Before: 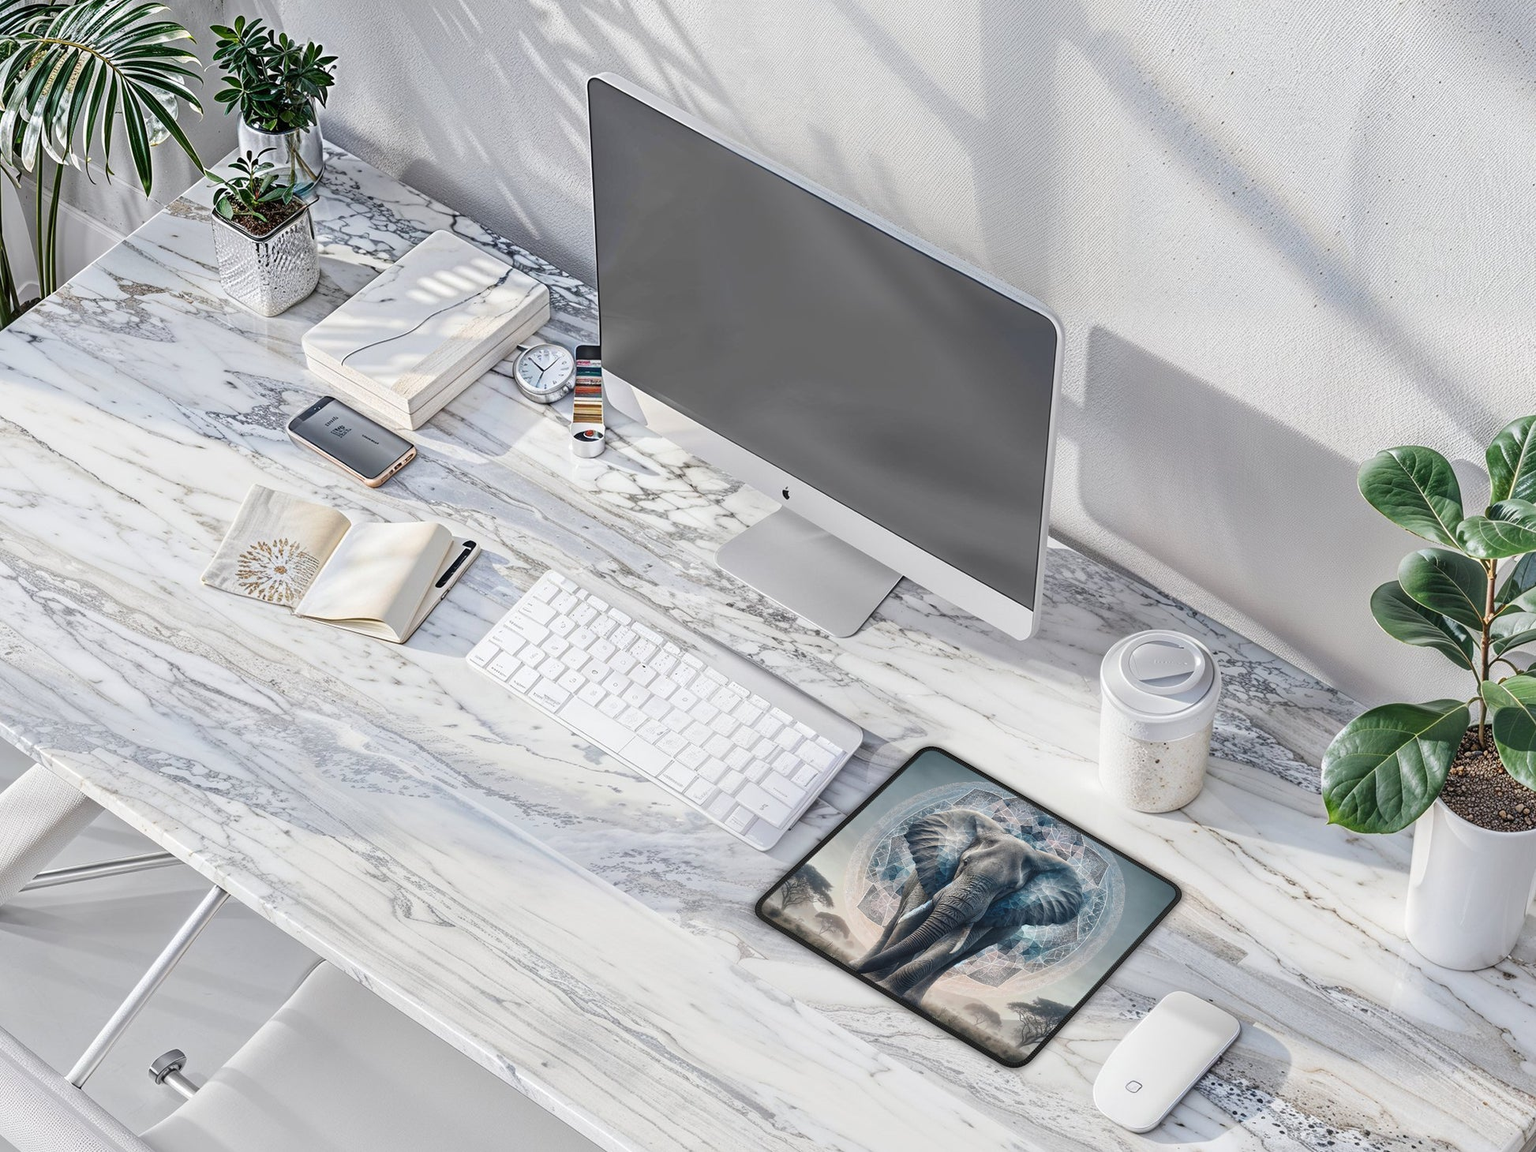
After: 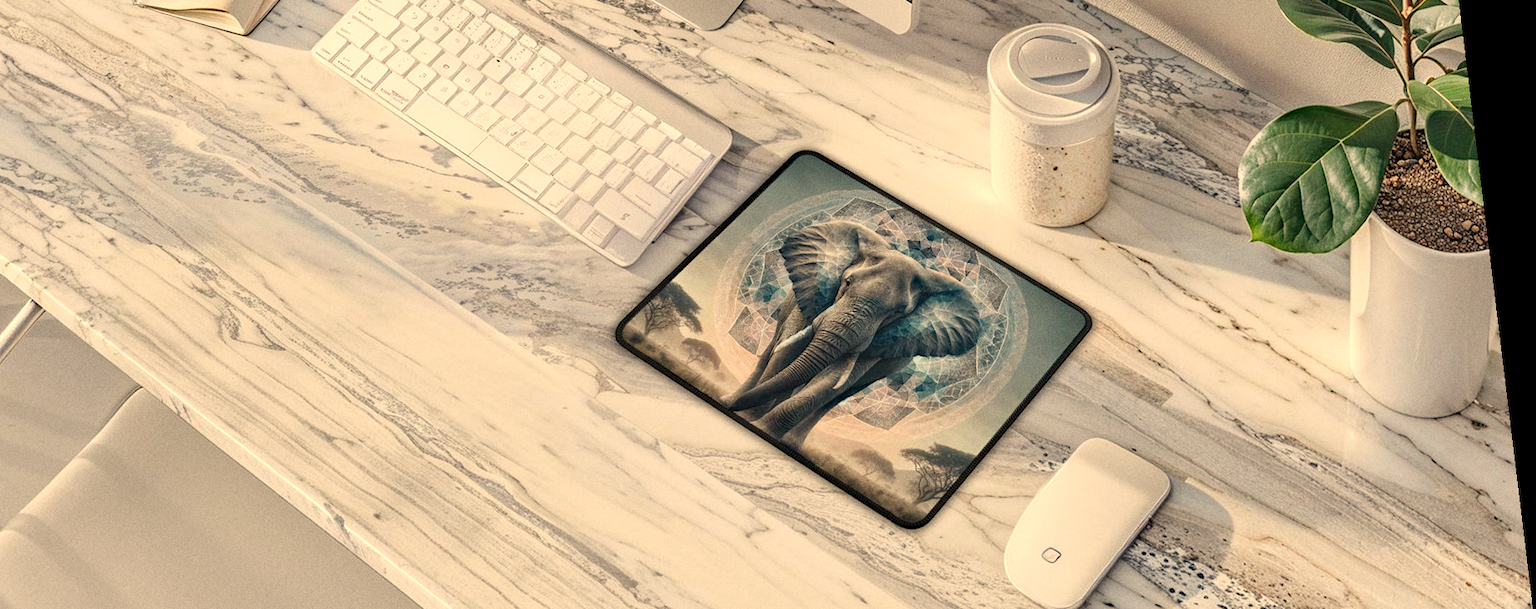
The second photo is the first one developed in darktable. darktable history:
haze removal: strength 0.25, distance 0.25, compatibility mode true, adaptive false
rotate and perspective: rotation 0.128°, lens shift (vertical) -0.181, lens shift (horizontal) -0.044, shear 0.001, automatic cropping off
crop and rotate: left 13.306%, top 48.129%, bottom 2.928%
white balance: red 1.138, green 0.996, blue 0.812
grain: coarseness 0.47 ISO
